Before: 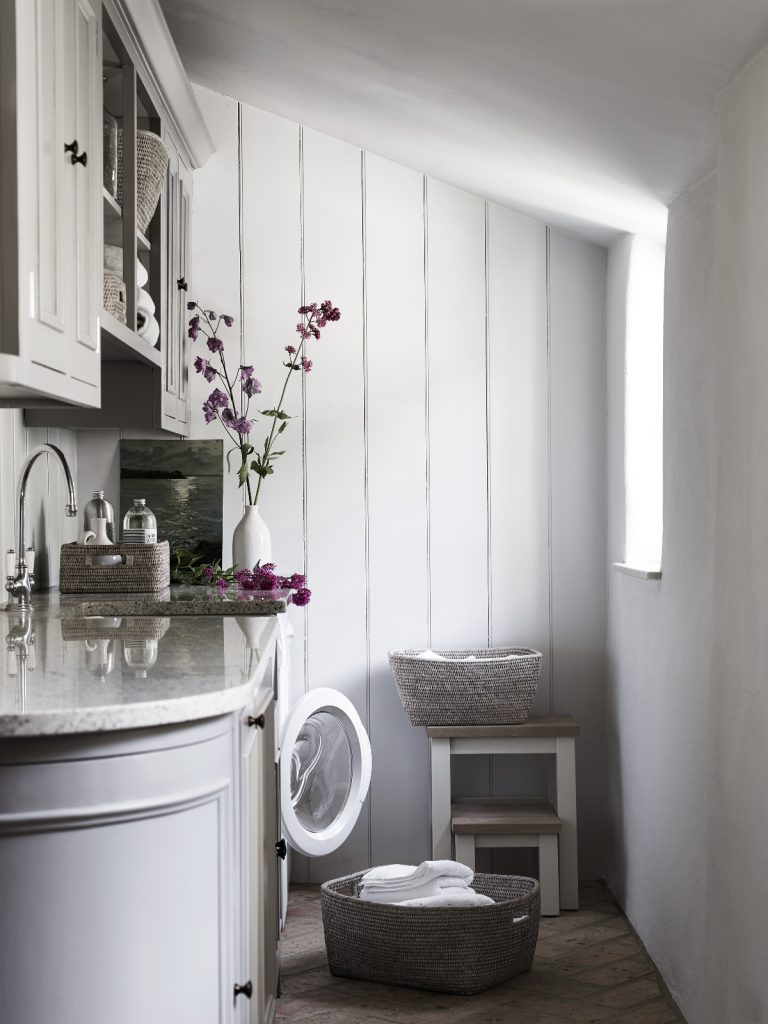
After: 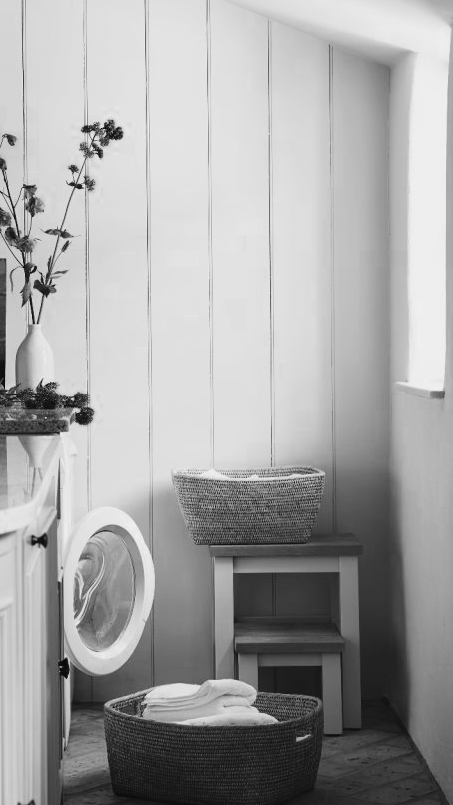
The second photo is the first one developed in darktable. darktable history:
crop and rotate: left 28.256%, top 17.734%, right 12.656%, bottom 3.573%
tone curve: curves: ch0 [(0, 0.025) (0.15, 0.143) (0.452, 0.486) (0.751, 0.788) (1, 0.961)]; ch1 [(0, 0) (0.43, 0.408) (0.476, 0.469) (0.497, 0.507) (0.546, 0.571) (0.566, 0.607) (0.62, 0.657) (1, 1)]; ch2 [(0, 0) (0.386, 0.397) (0.505, 0.498) (0.547, 0.546) (0.579, 0.58) (1, 1)], color space Lab, independent channels, preserve colors none
monochrome: a 16.01, b -2.65, highlights 0.52
color zones: curves: ch0 [(0.826, 0.353)]; ch1 [(0.242, 0.647) (0.889, 0.342)]; ch2 [(0.246, 0.089) (0.969, 0.068)]
rotate and perspective: automatic cropping off
